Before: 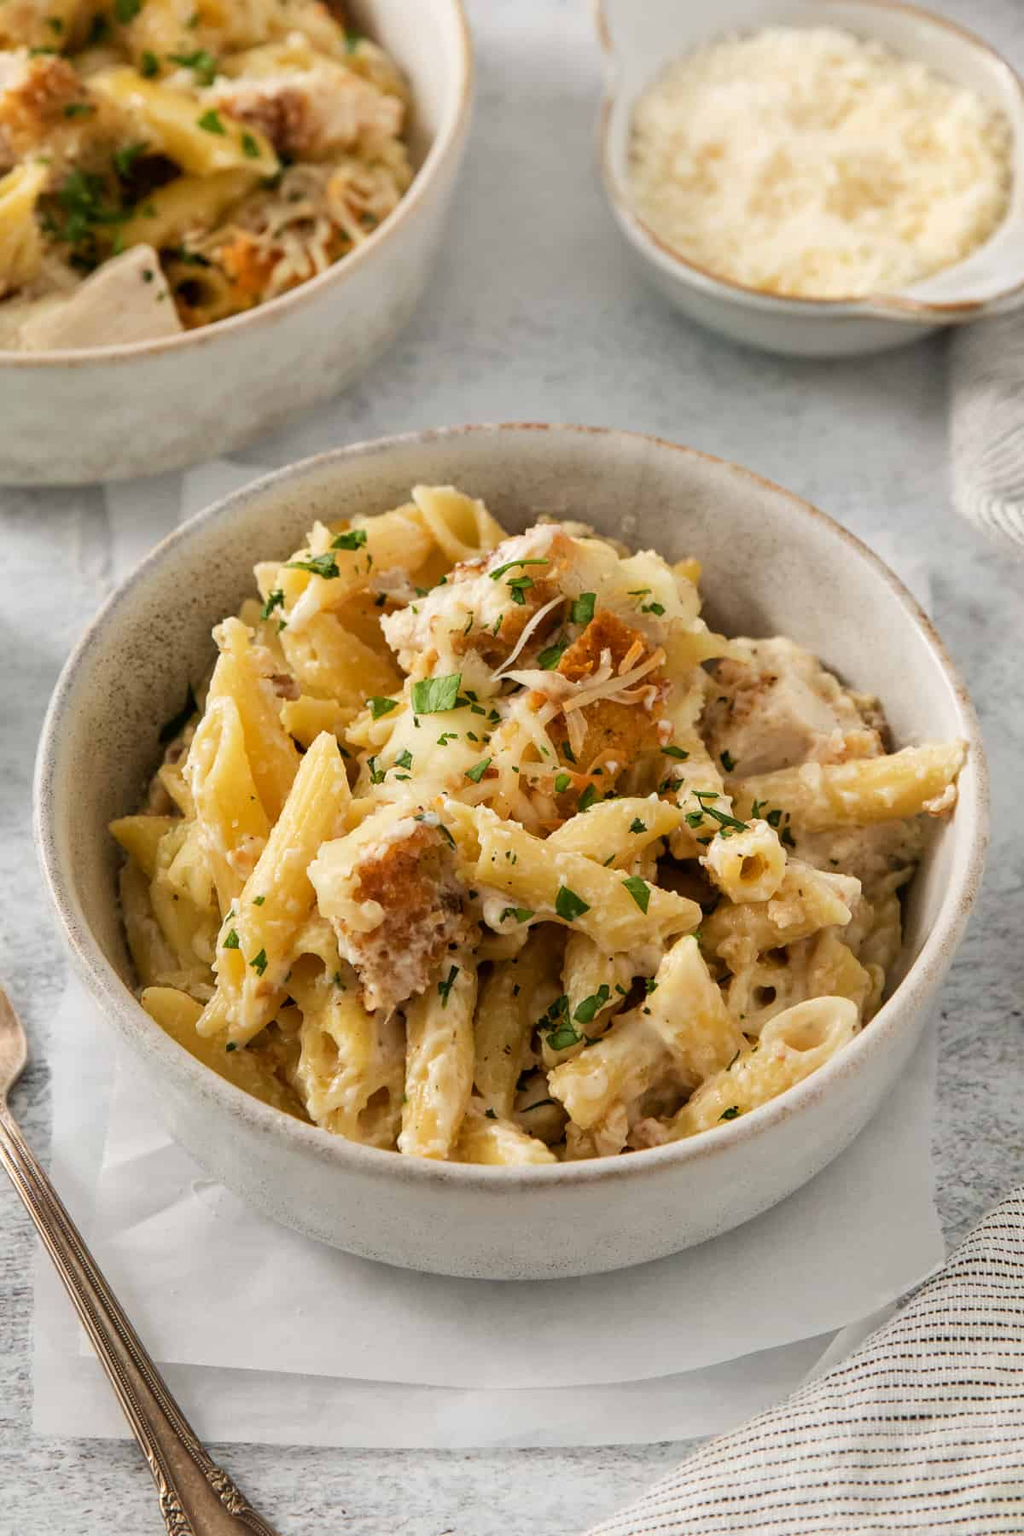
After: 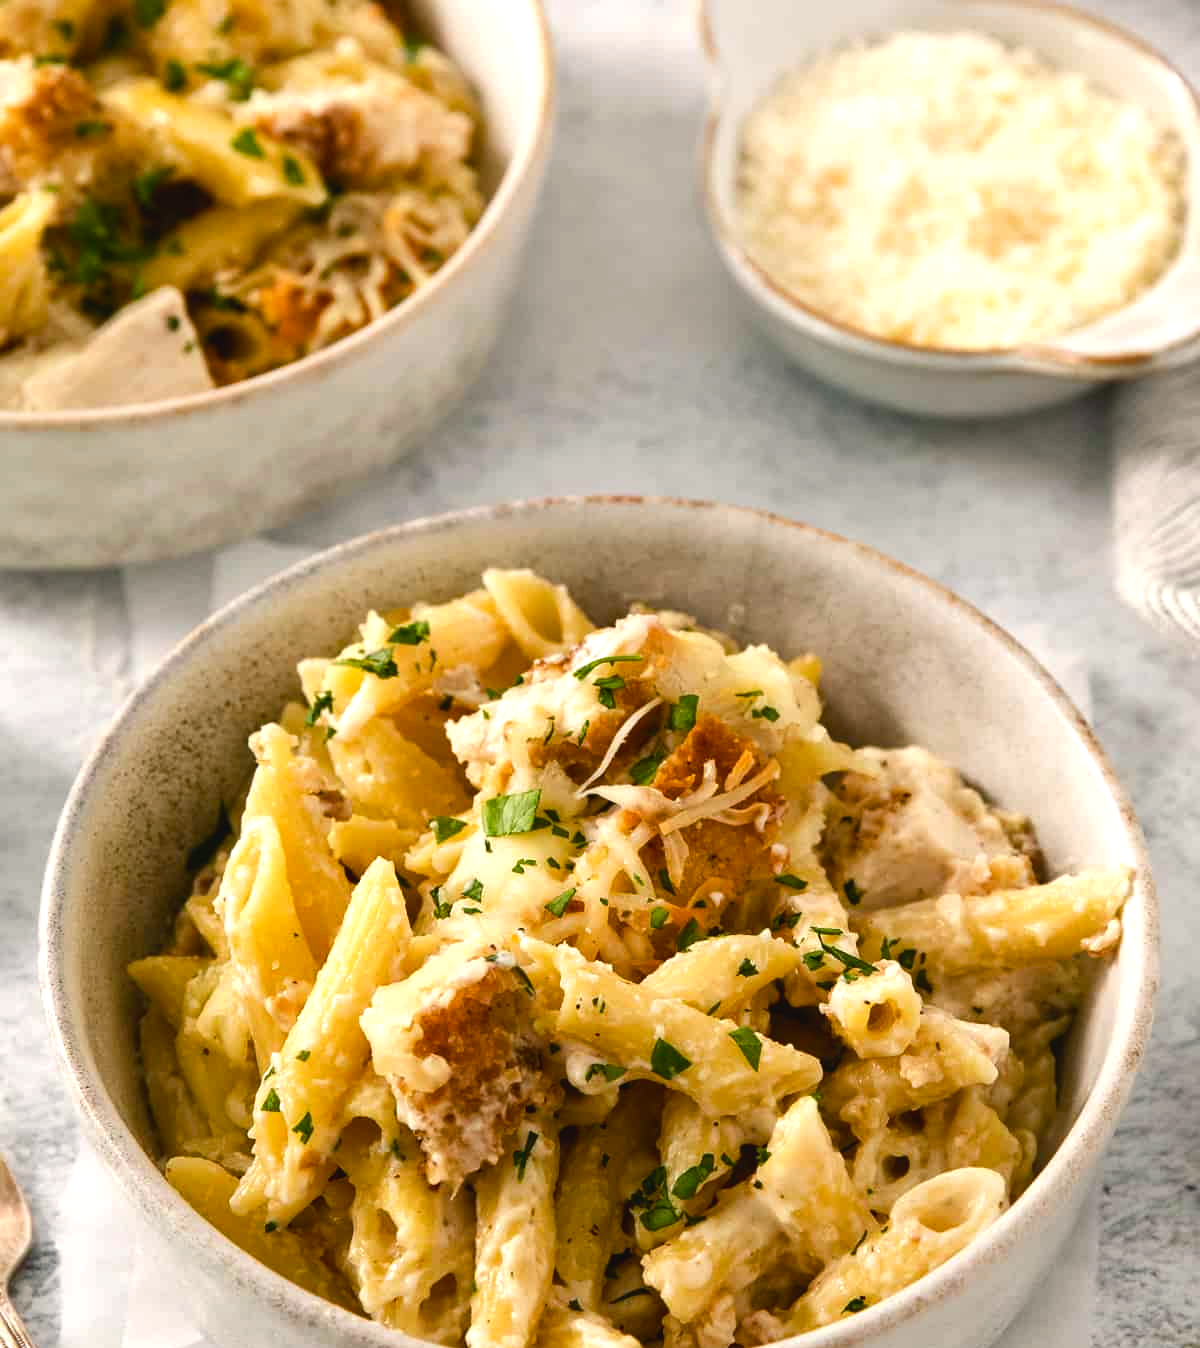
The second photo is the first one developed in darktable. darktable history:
crop: bottom 24.967%
color balance rgb: shadows lift › chroma 1%, shadows lift › hue 217.2°, power › hue 310.8°, highlights gain › chroma 1%, highlights gain › hue 54°, global offset › luminance 0.5%, global offset › hue 171.6°, perceptual saturation grading › global saturation 14.09%, perceptual saturation grading › highlights -25%, perceptual saturation grading › shadows 30%, perceptual brilliance grading › highlights 13.42%, perceptual brilliance grading › mid-tones 8.05%, perceptual brilliance grading › shadows -17.45%, global vibrance 25%
